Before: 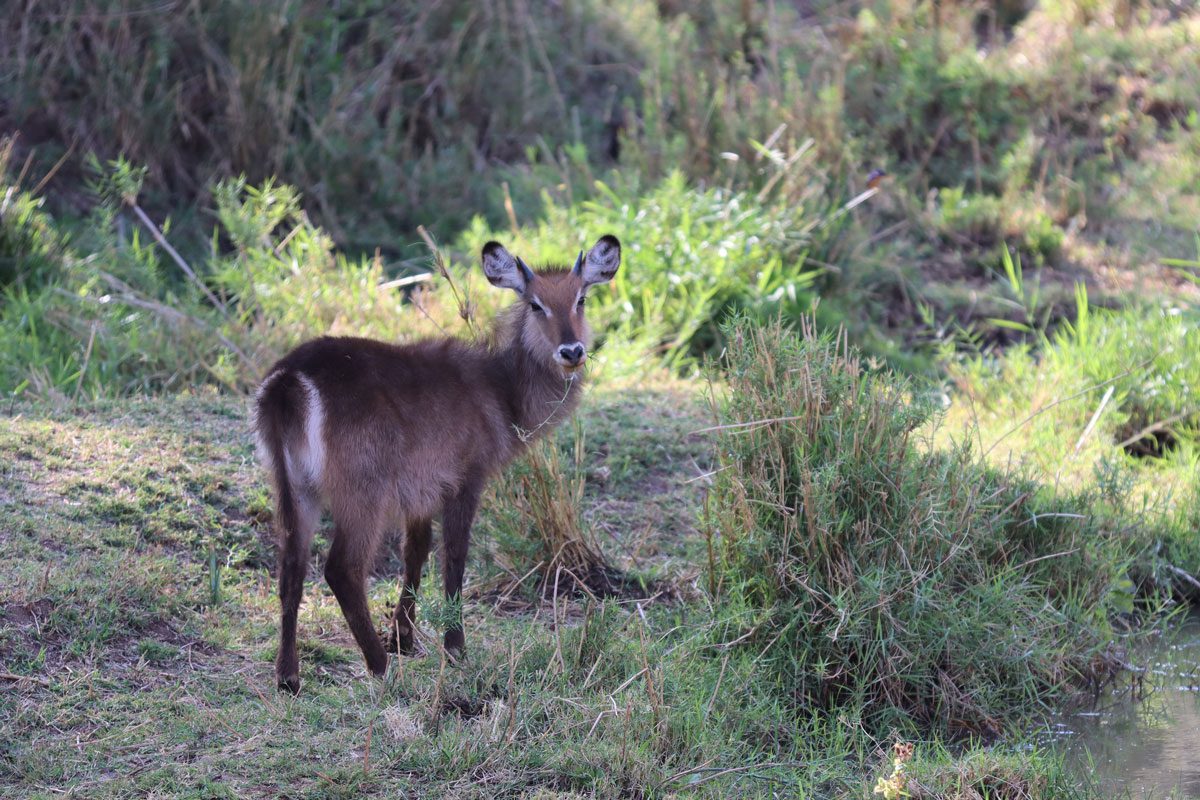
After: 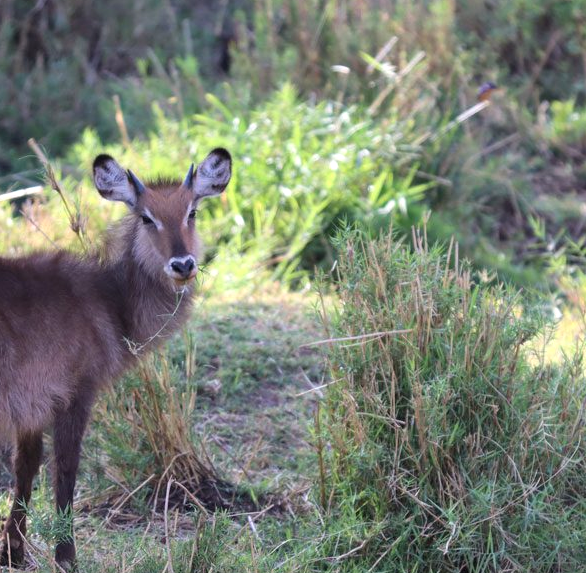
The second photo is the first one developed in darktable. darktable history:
crop: left 32.44%, top 10.932%, right 18.698%, bottom 17.358%
exposure: exposure 0.203 EV, compensate exposure bias true, compensate highlight preservation false
